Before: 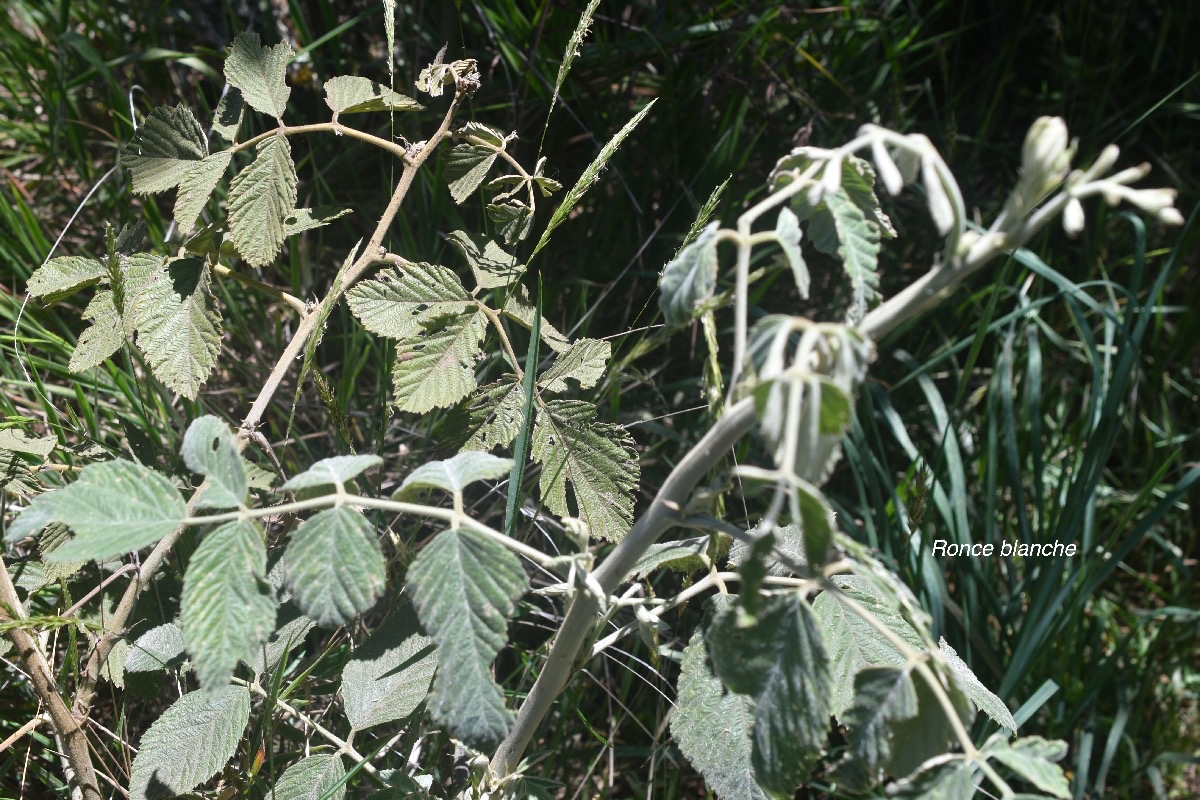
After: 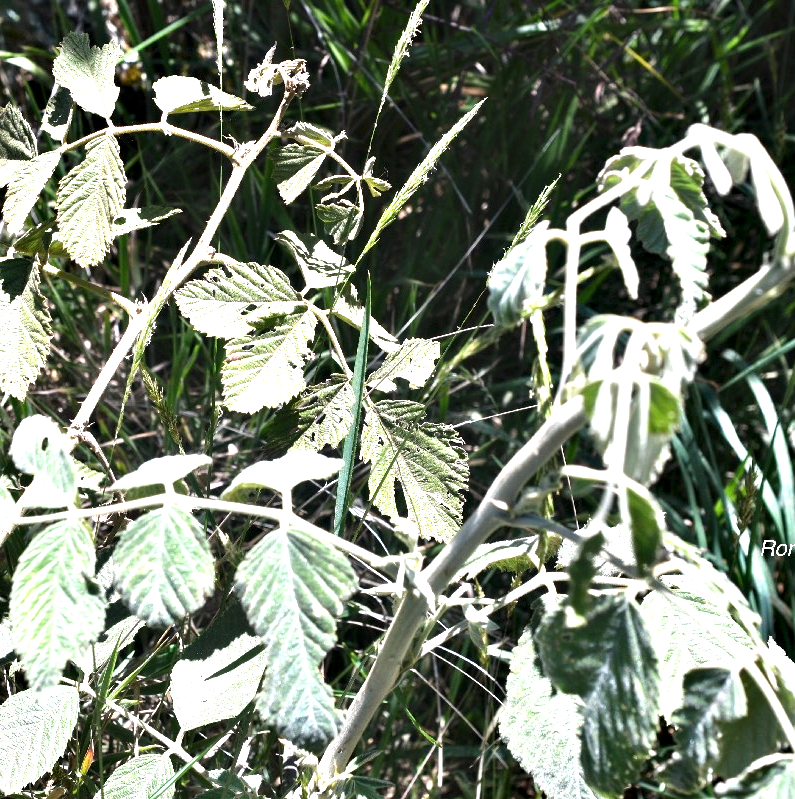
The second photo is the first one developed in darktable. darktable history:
tone equalizer: edges refinement/feathering 500, mask exposure compensation -1.57 EV, preserve details no
crop and rotate: left 14.319%, right 19.412%
contrast equalizer: octaves 7, y [[0.6 ×6], [0.55 ×6], [0 ×6], [0 ×6], [0 ×6]]
exposure: black level correction -0.002, exposure 1.109 EV, compensate highlight preservation false
